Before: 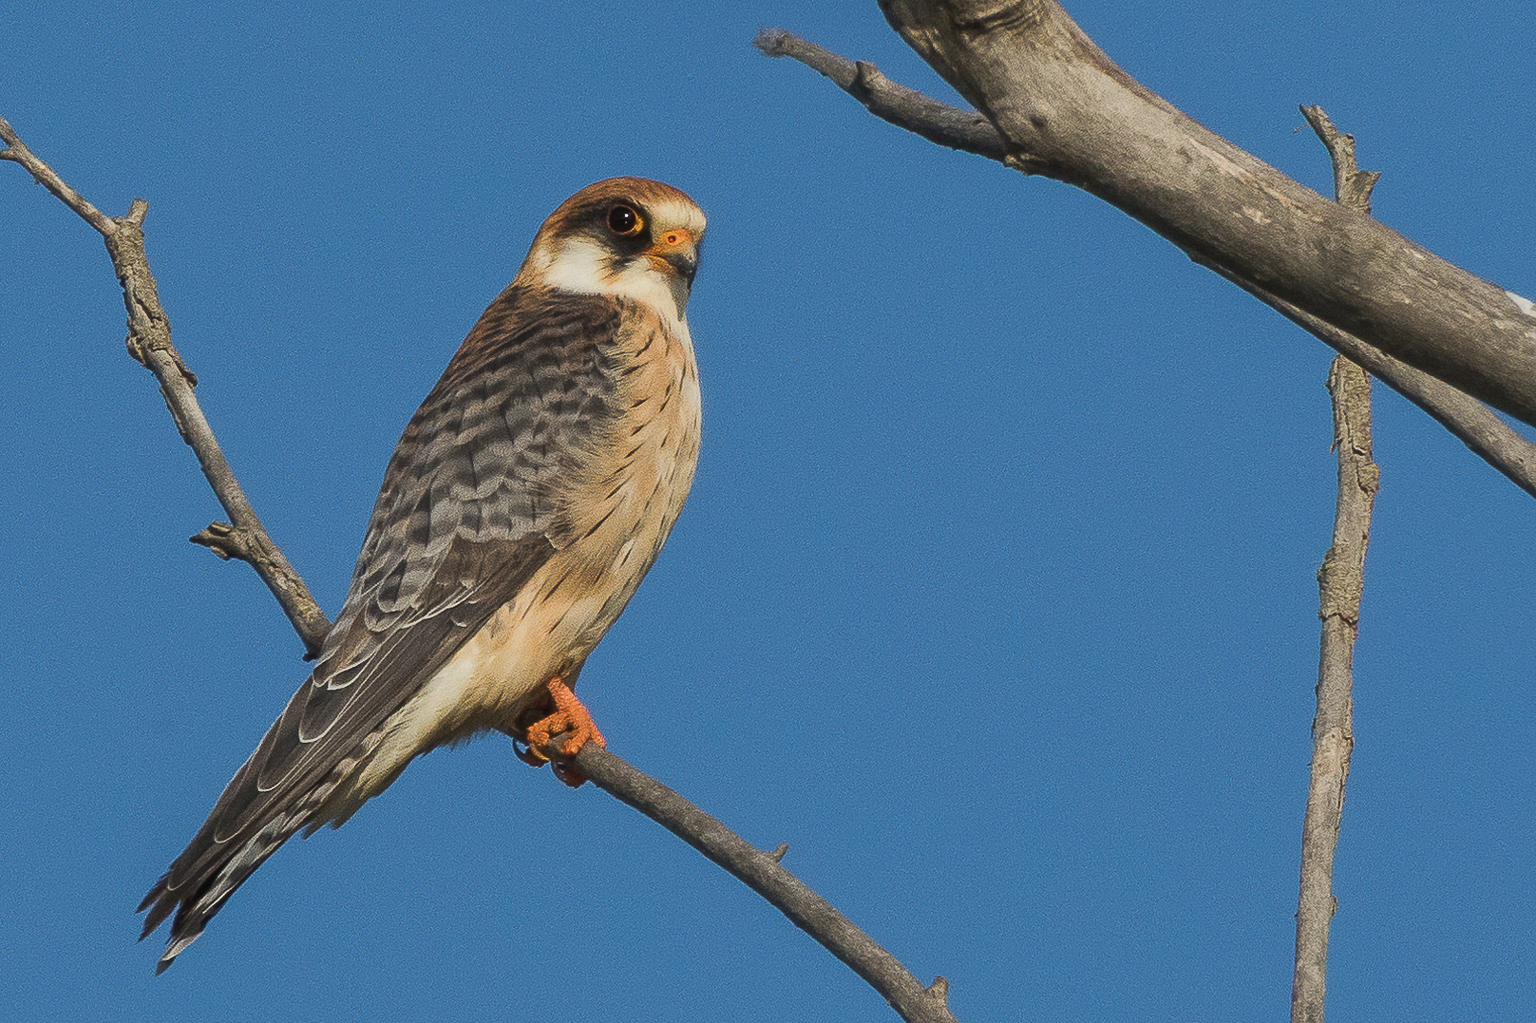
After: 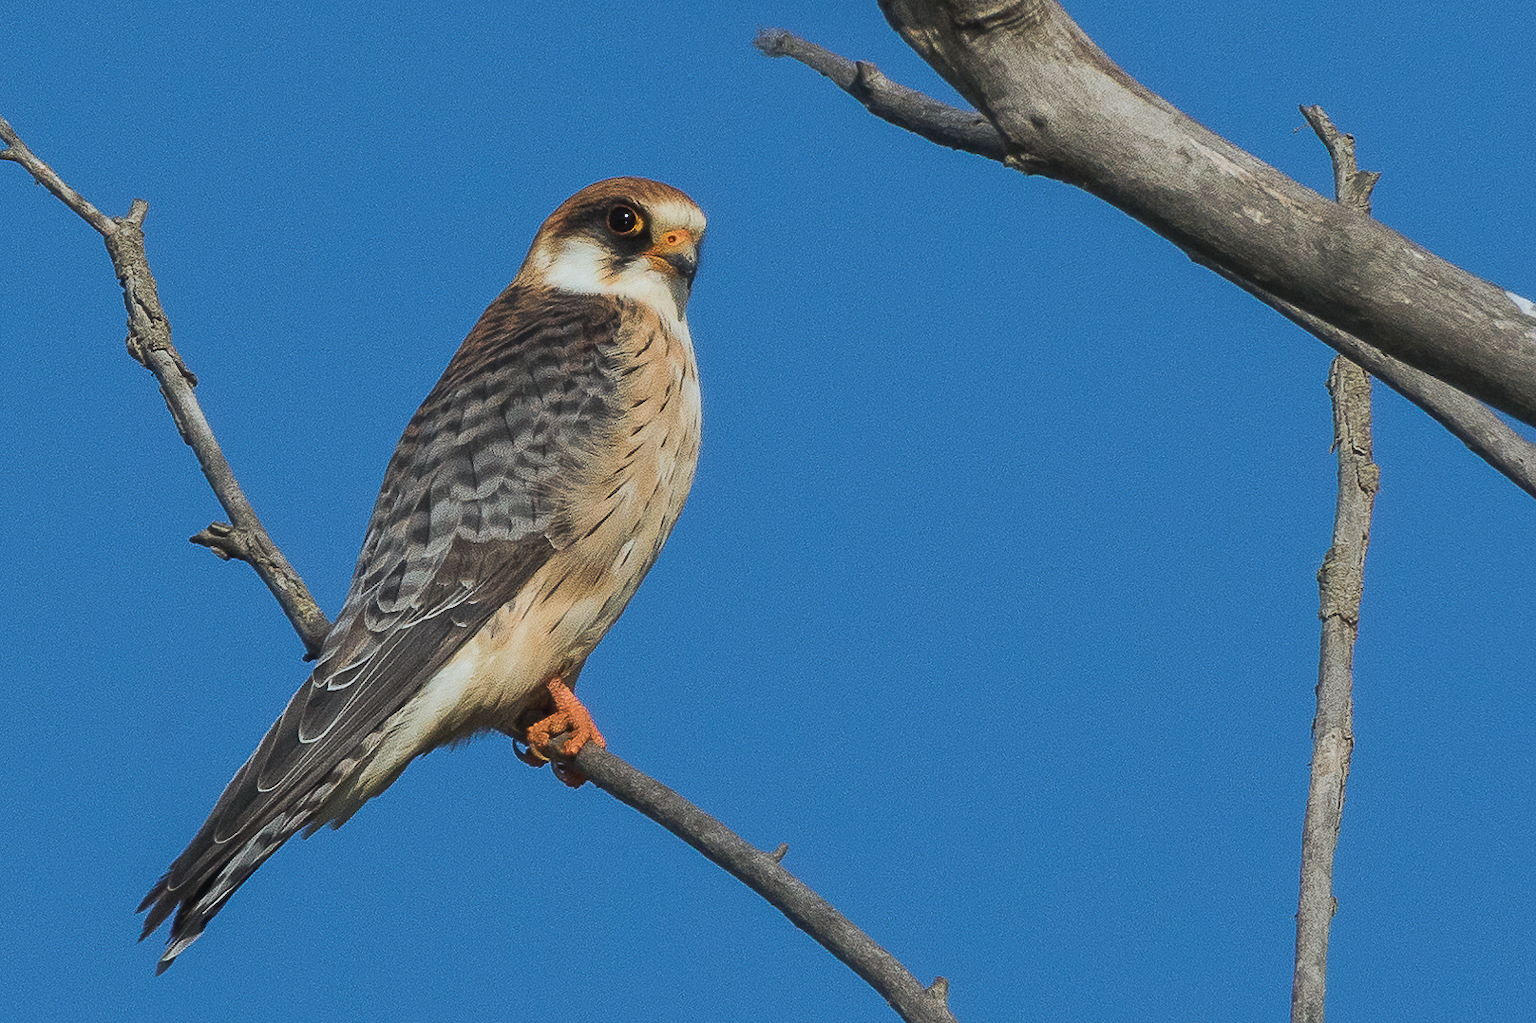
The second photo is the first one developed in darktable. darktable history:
color calibration: illuminant custom, x 0.368, y 0.373, temperature 4349.97 K
